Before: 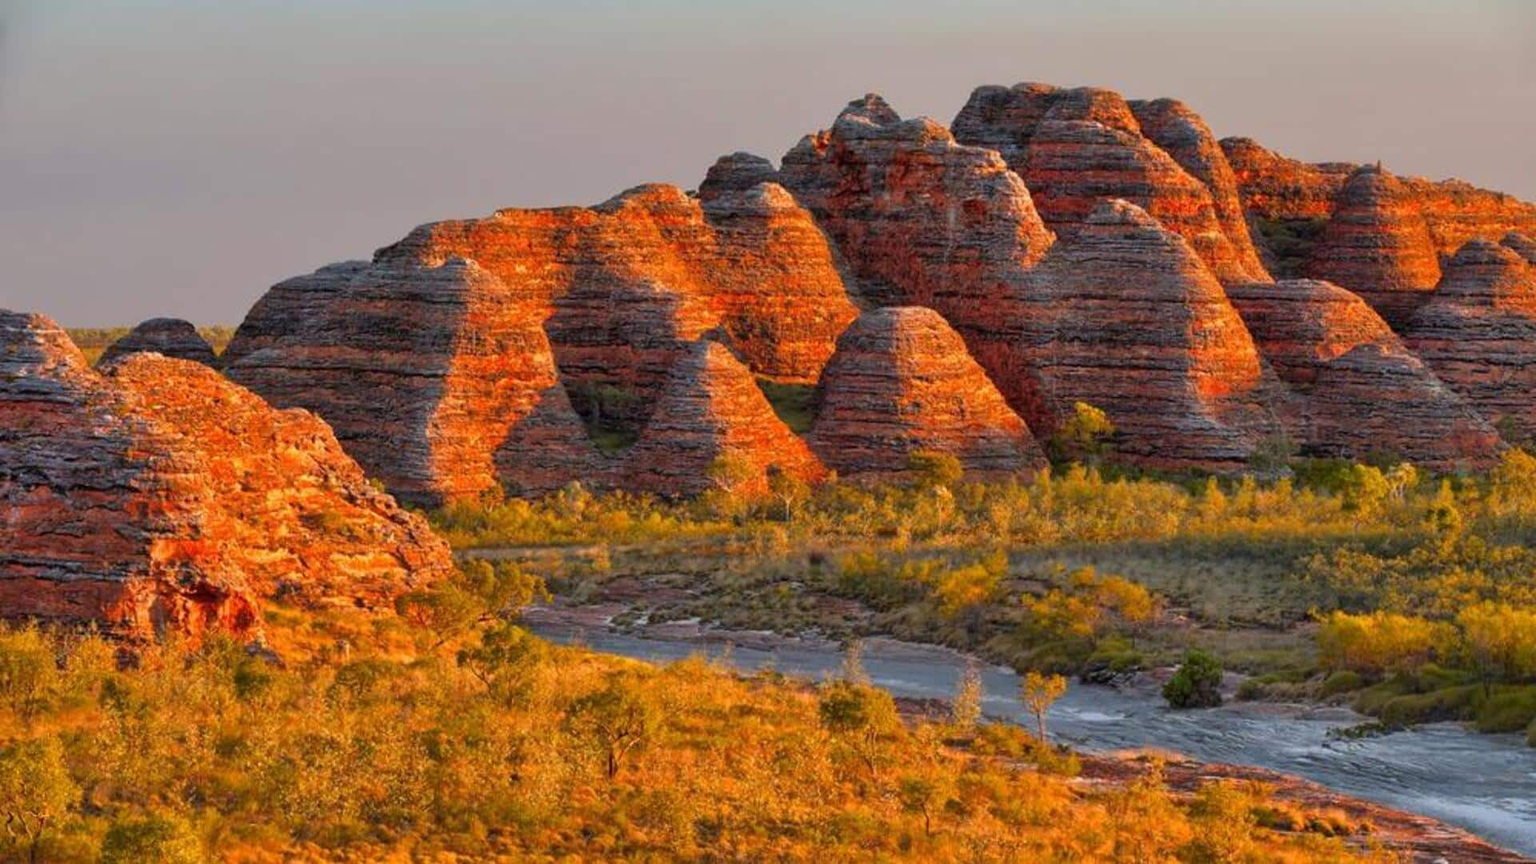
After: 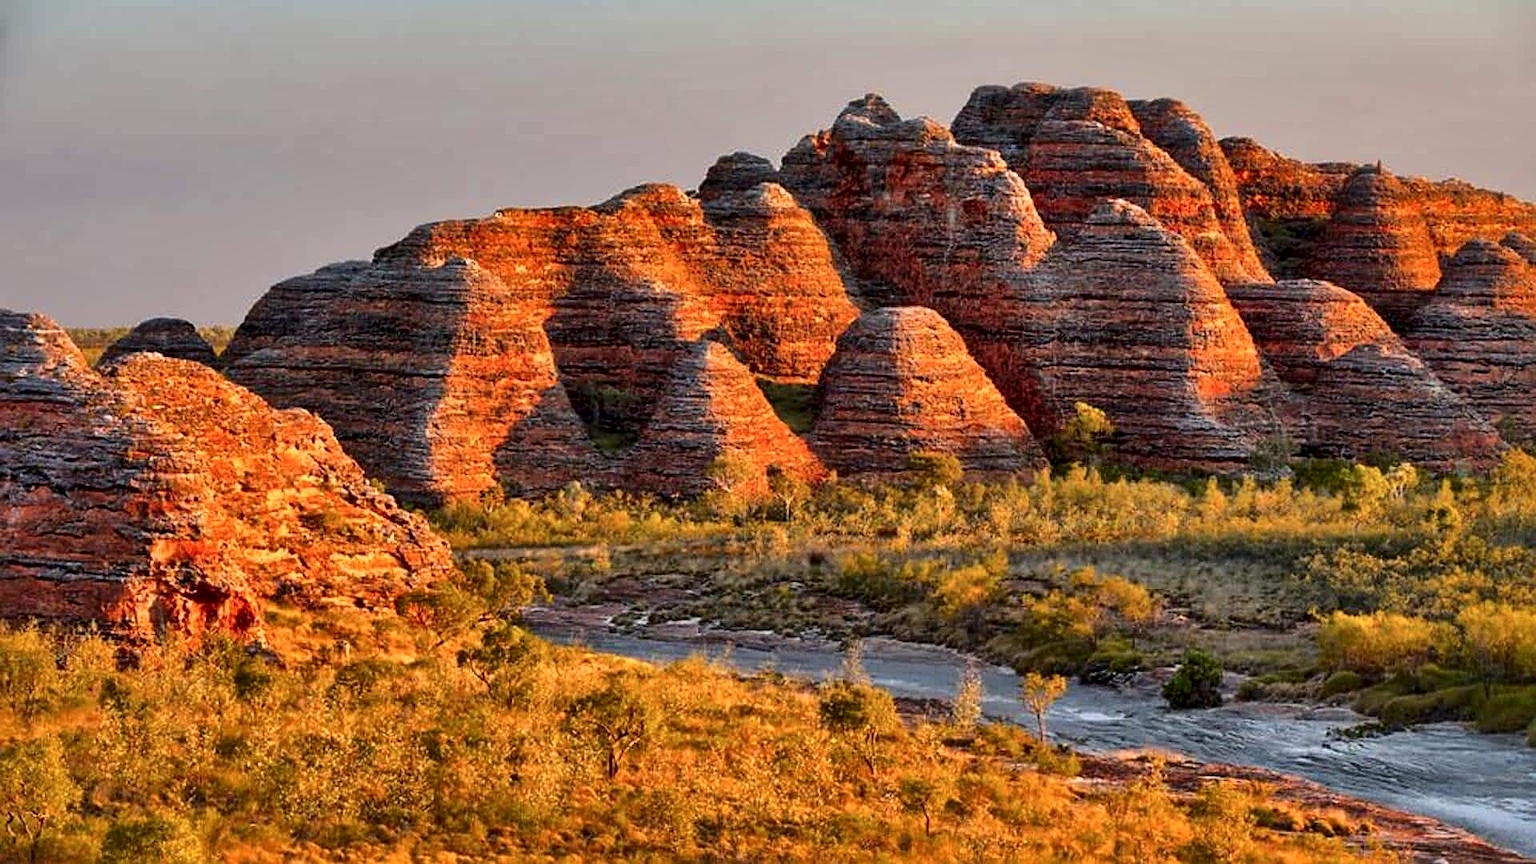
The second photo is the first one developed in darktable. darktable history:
local contrast: mode bilateral grid, contrast 100, coarseness 100, detail 165%, midtone range 0.2
sharpen: on, module defaults
